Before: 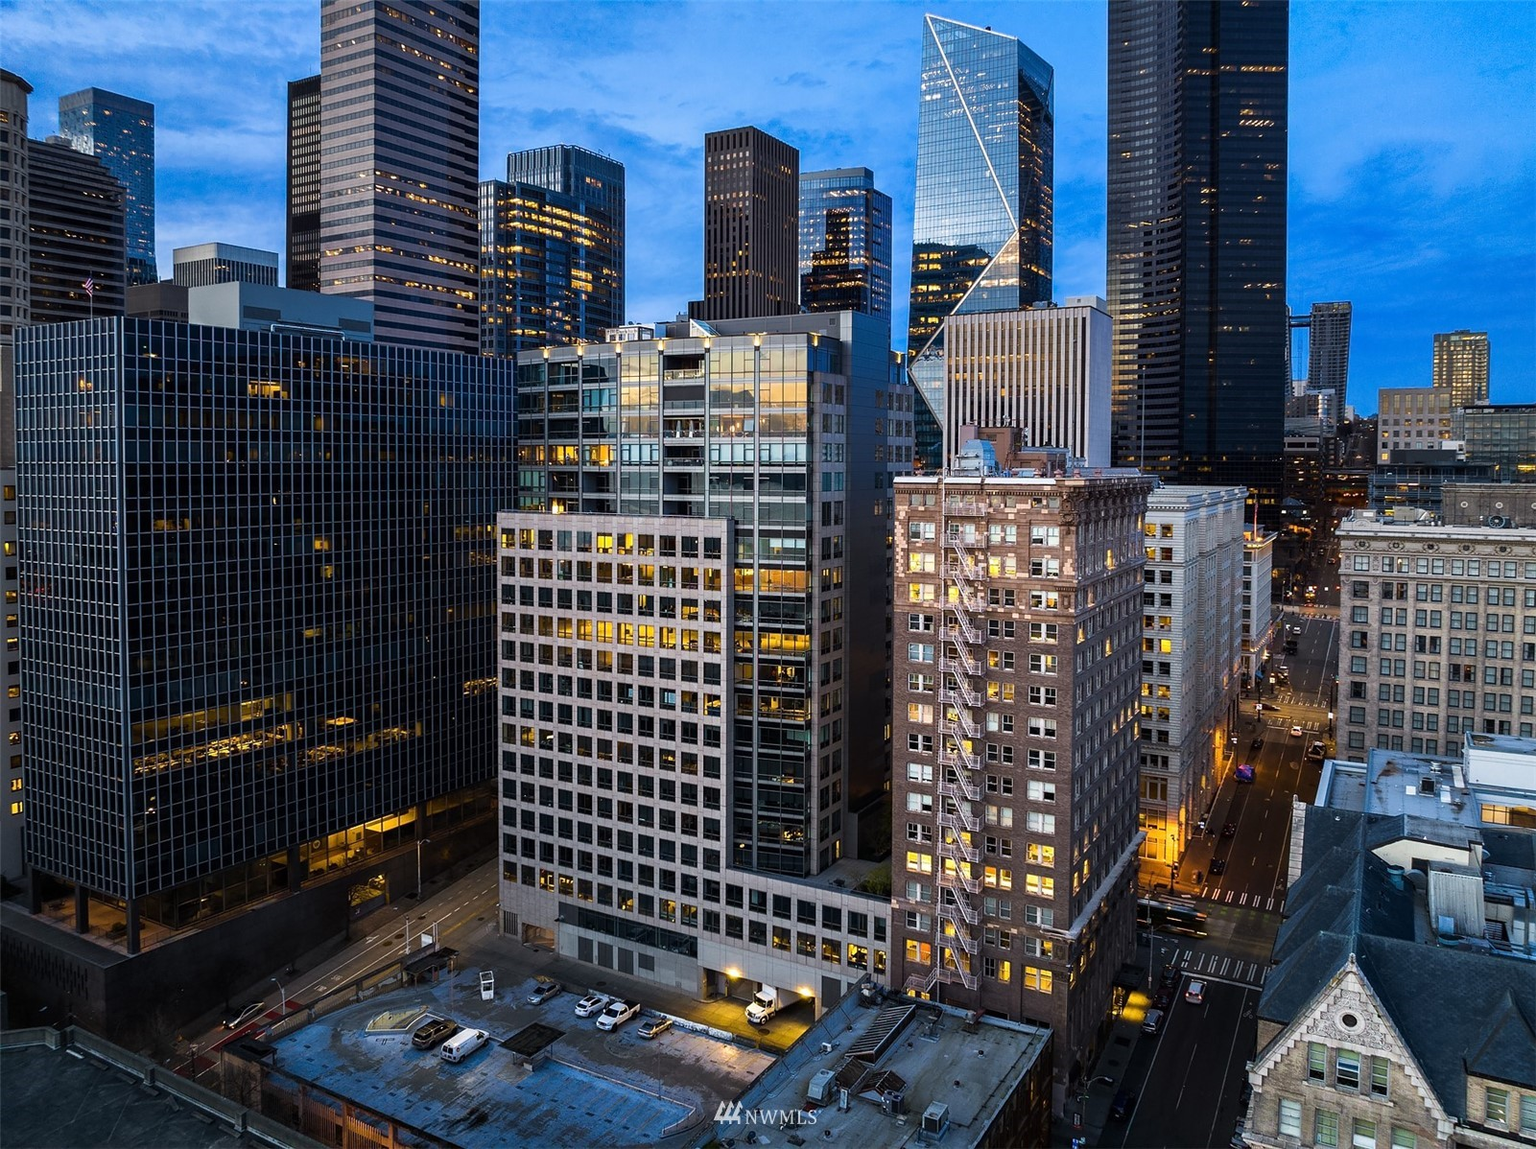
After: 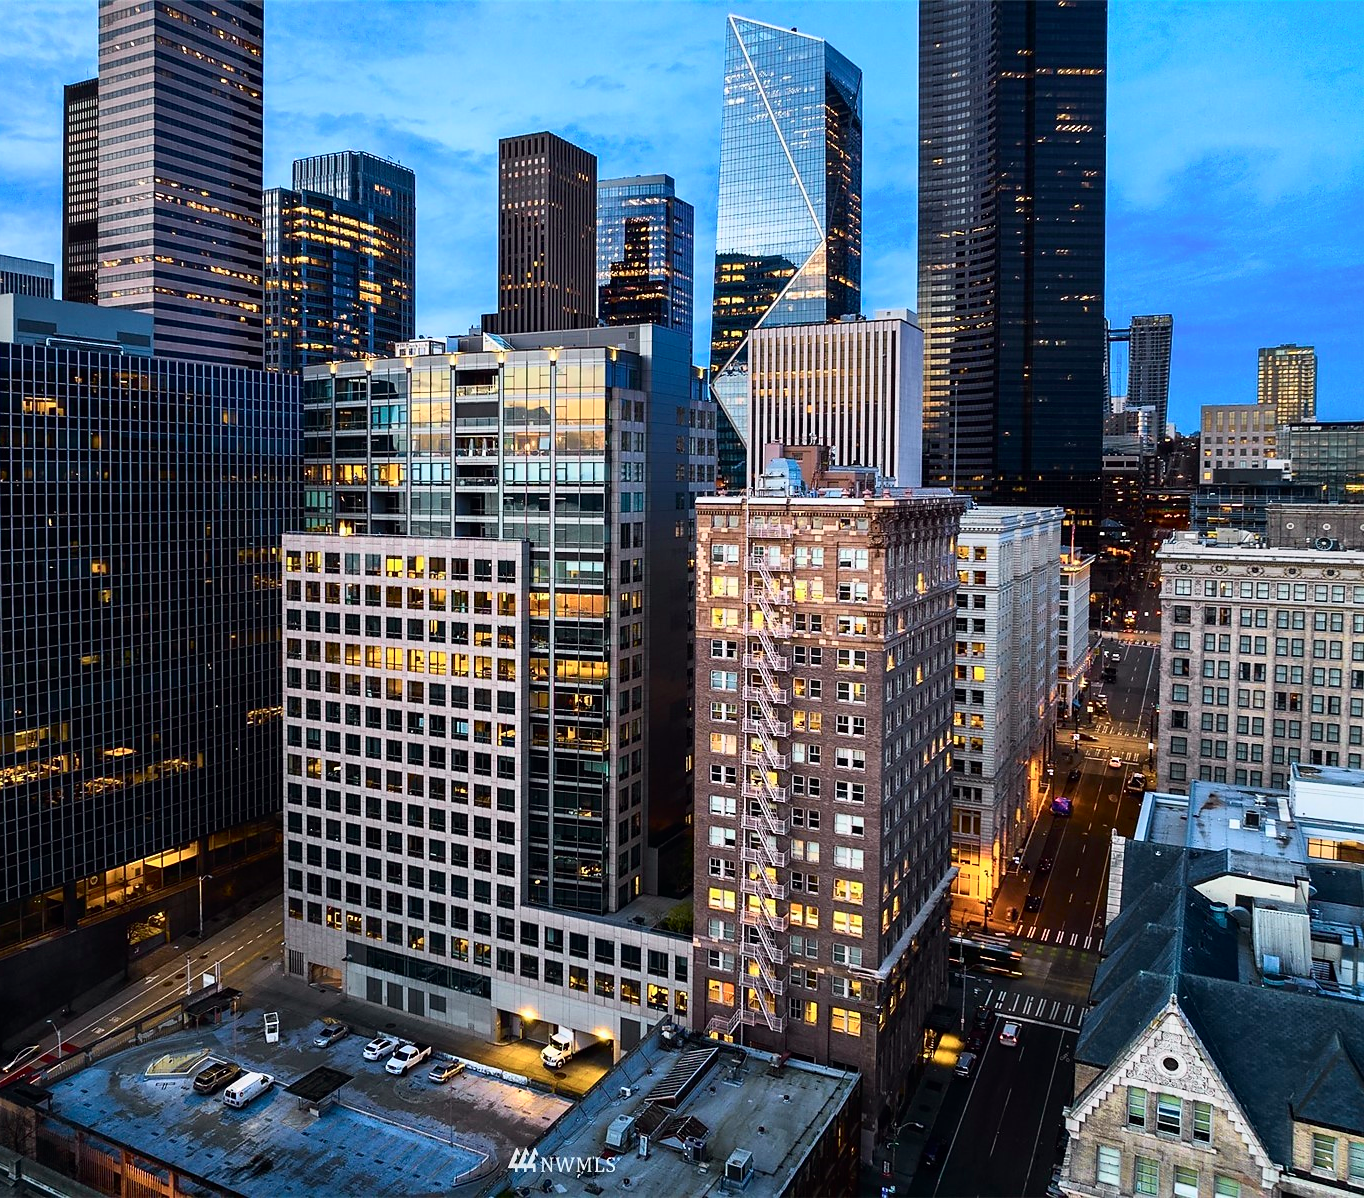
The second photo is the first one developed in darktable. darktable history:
crop and rotate: left 14.773%
sharpen: radius 1.535, amount 0.371, threshold 1.463
tone curve: curves: ch0 [(0, 0) (0.051, 0.03) (0.096, 0.071) (0.241, 0.247) (0.455, 0.525) (0.594, 0.697) (0.741, 0.845) (0.871, 0.933) (1, 0.984)]; ch1 [(0, 0) (0.1, 0.038) (0.318, 0.243) (0.399, 0.351) (0.478, 0.469) (0.499, 0.499) (0.534, 0.549) (0.565, 0.594) (0.601, 0.634) (0.666, 0.7) (1, 1)]; ch2 [(0, 0) (0.453, 0.45) (0.479, 0.483) (0.504, 0.499) (0.52, 0.519) (0.541, 0.559) (0.592, 0.612) (0.824, 0.815) (1, 1)], color space Lab, independent channels, preserve colors none
